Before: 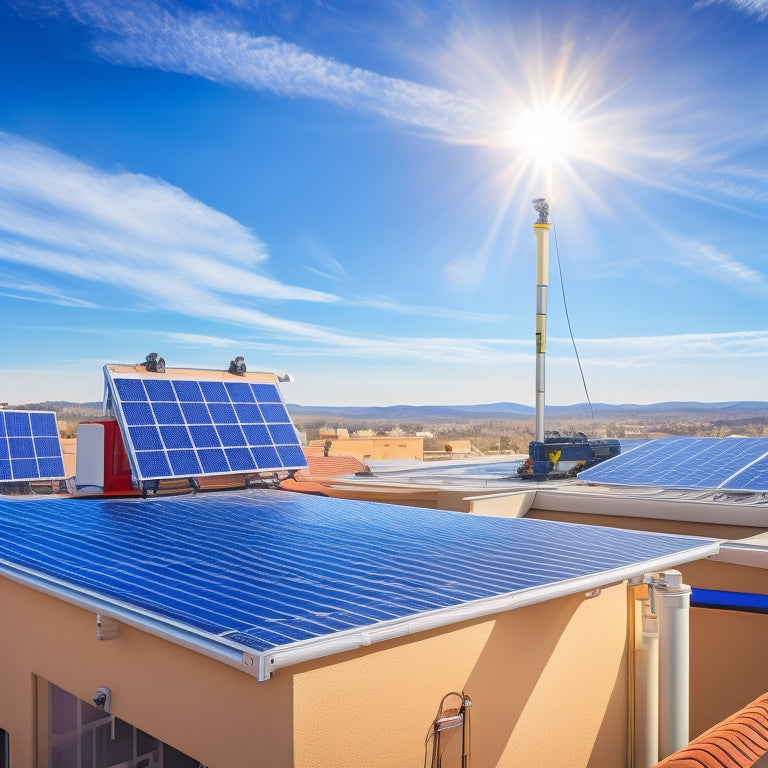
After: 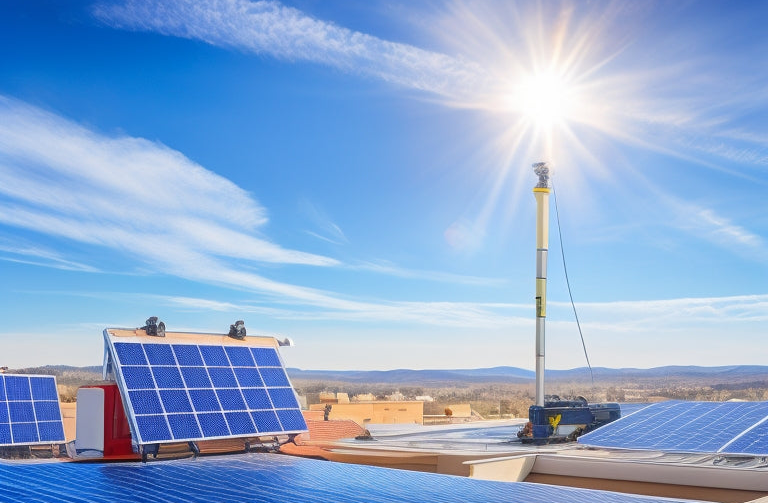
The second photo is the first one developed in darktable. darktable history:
crop and rotate: top 4.817%, bottom 29.639%
